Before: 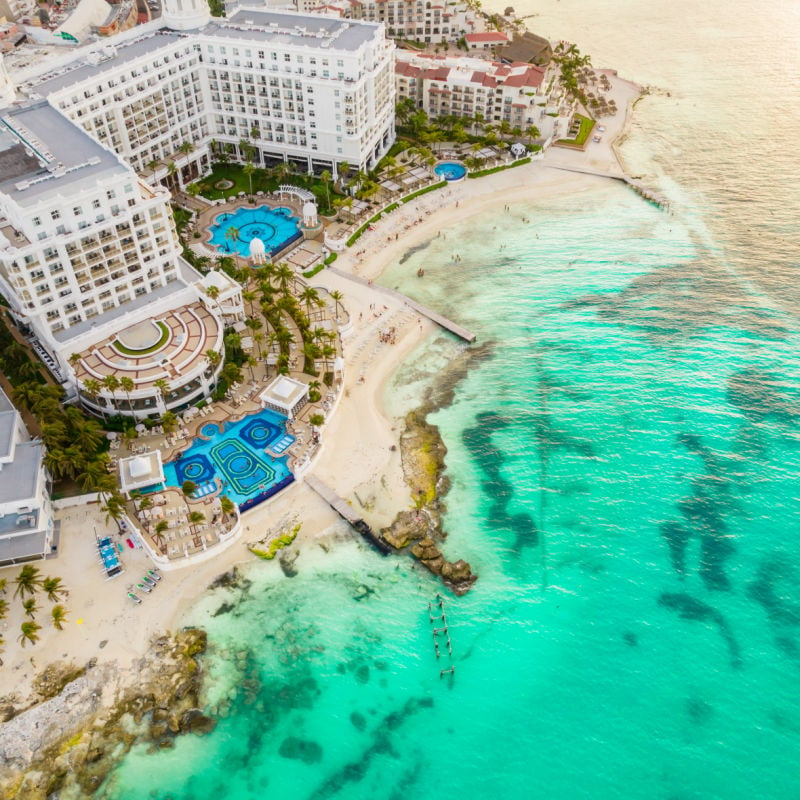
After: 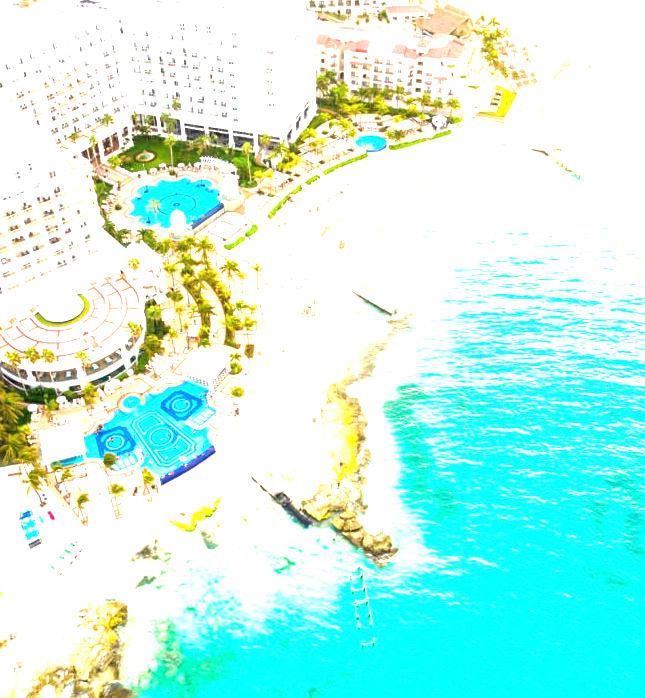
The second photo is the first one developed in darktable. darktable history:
exposure: exposure 2.264 EV, compensate highlight preservation false
crop: left 9.975%, top 3.569%, right 9.291%, bottom 9.12%
